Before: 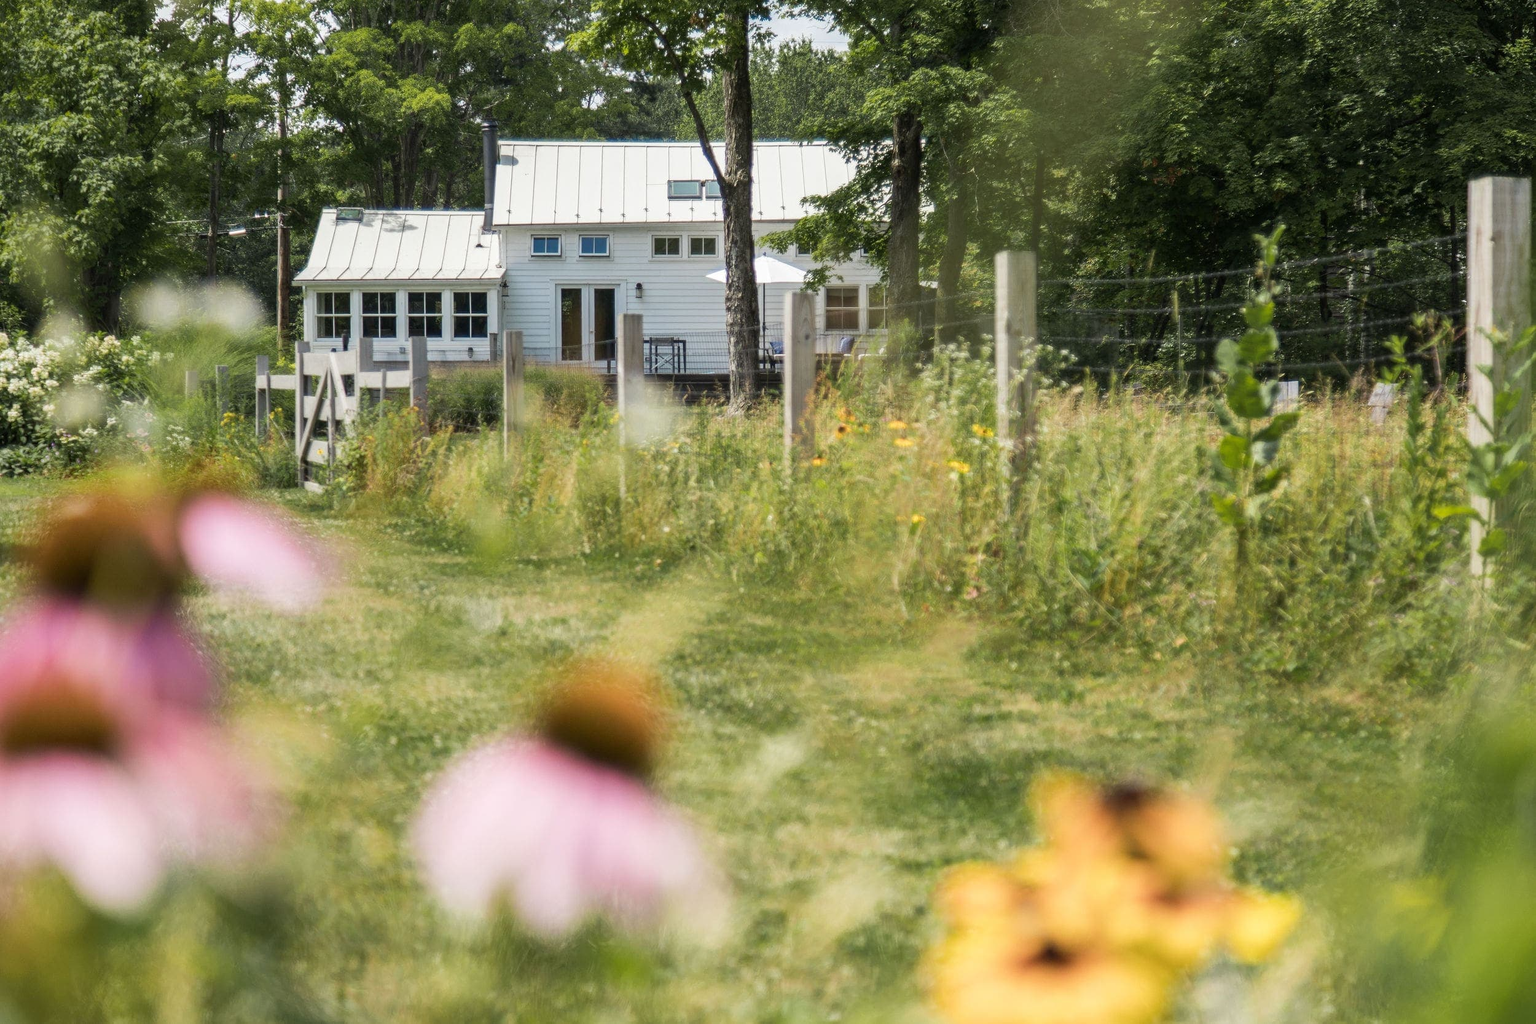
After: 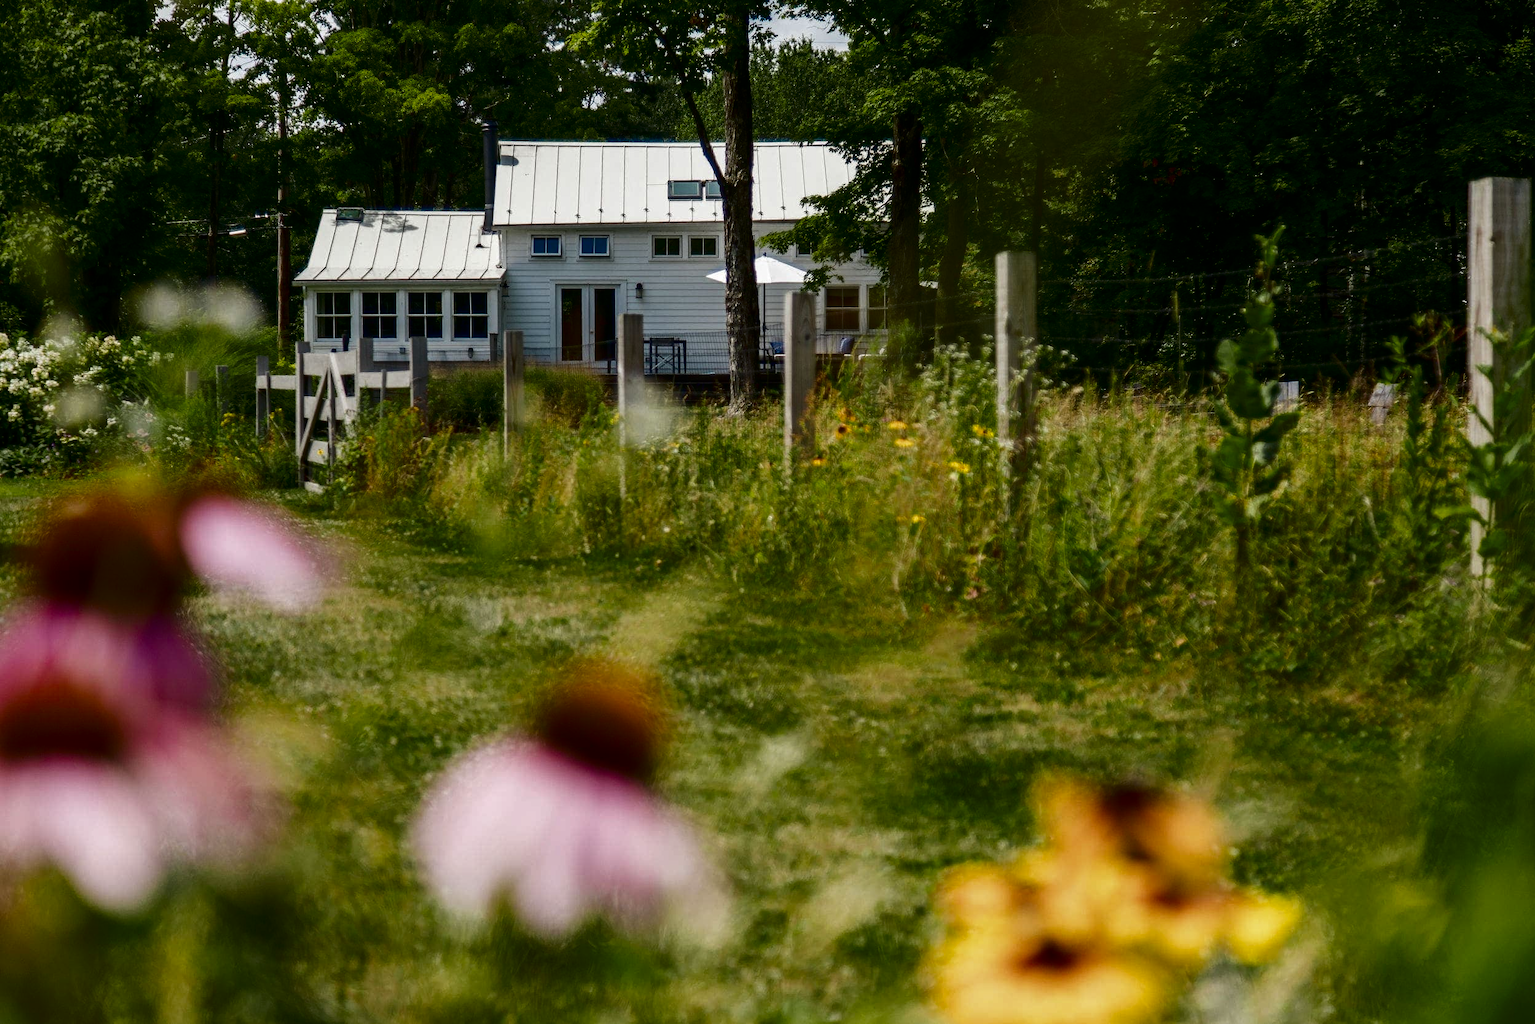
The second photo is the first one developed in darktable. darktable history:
contrast brightness saturation: contrast 0.085, brightness -0.593, saturation 0.167
